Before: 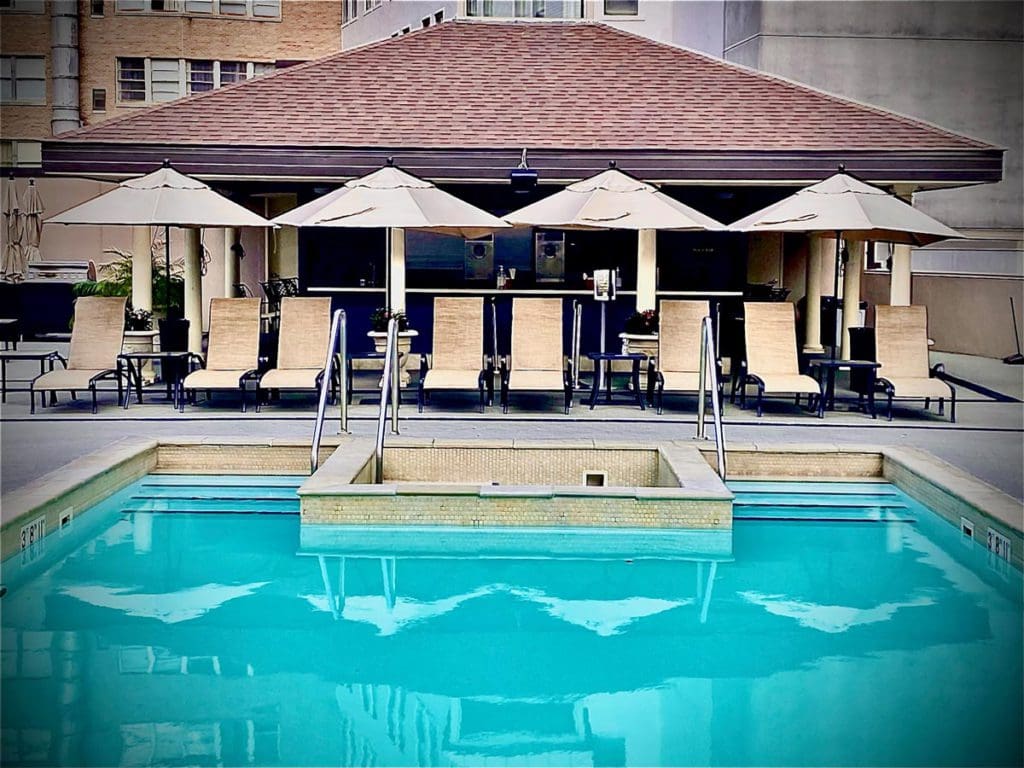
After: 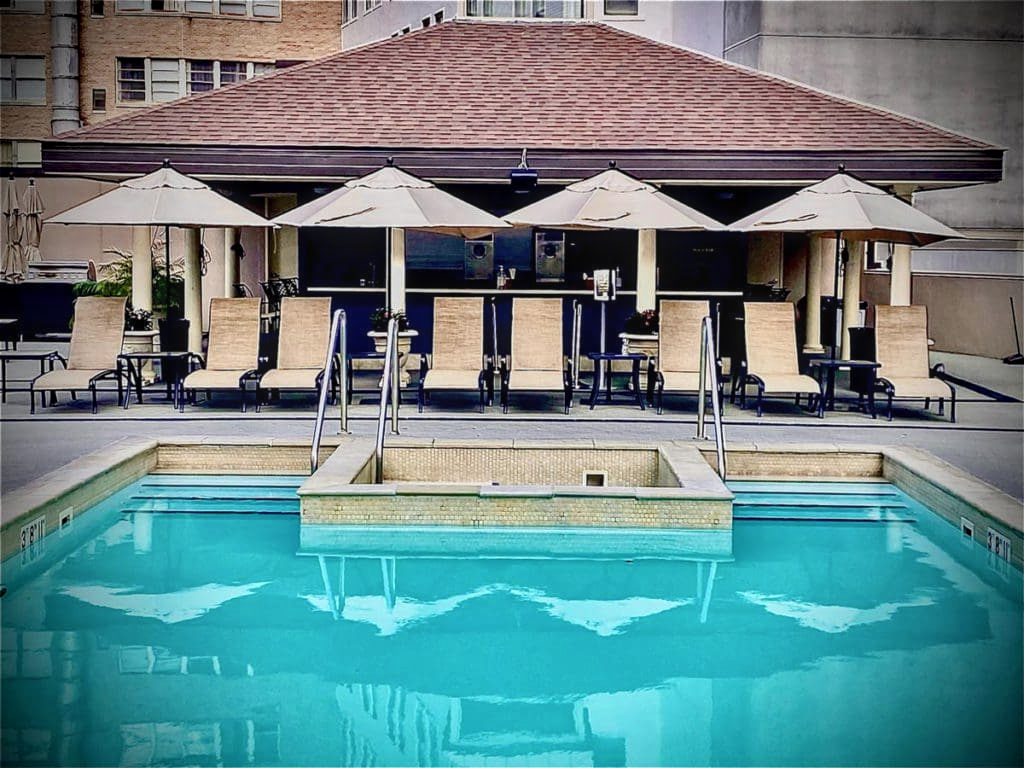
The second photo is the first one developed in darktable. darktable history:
contrast brightness saturation: saturation -0.07
local contrast: on, module defaults
